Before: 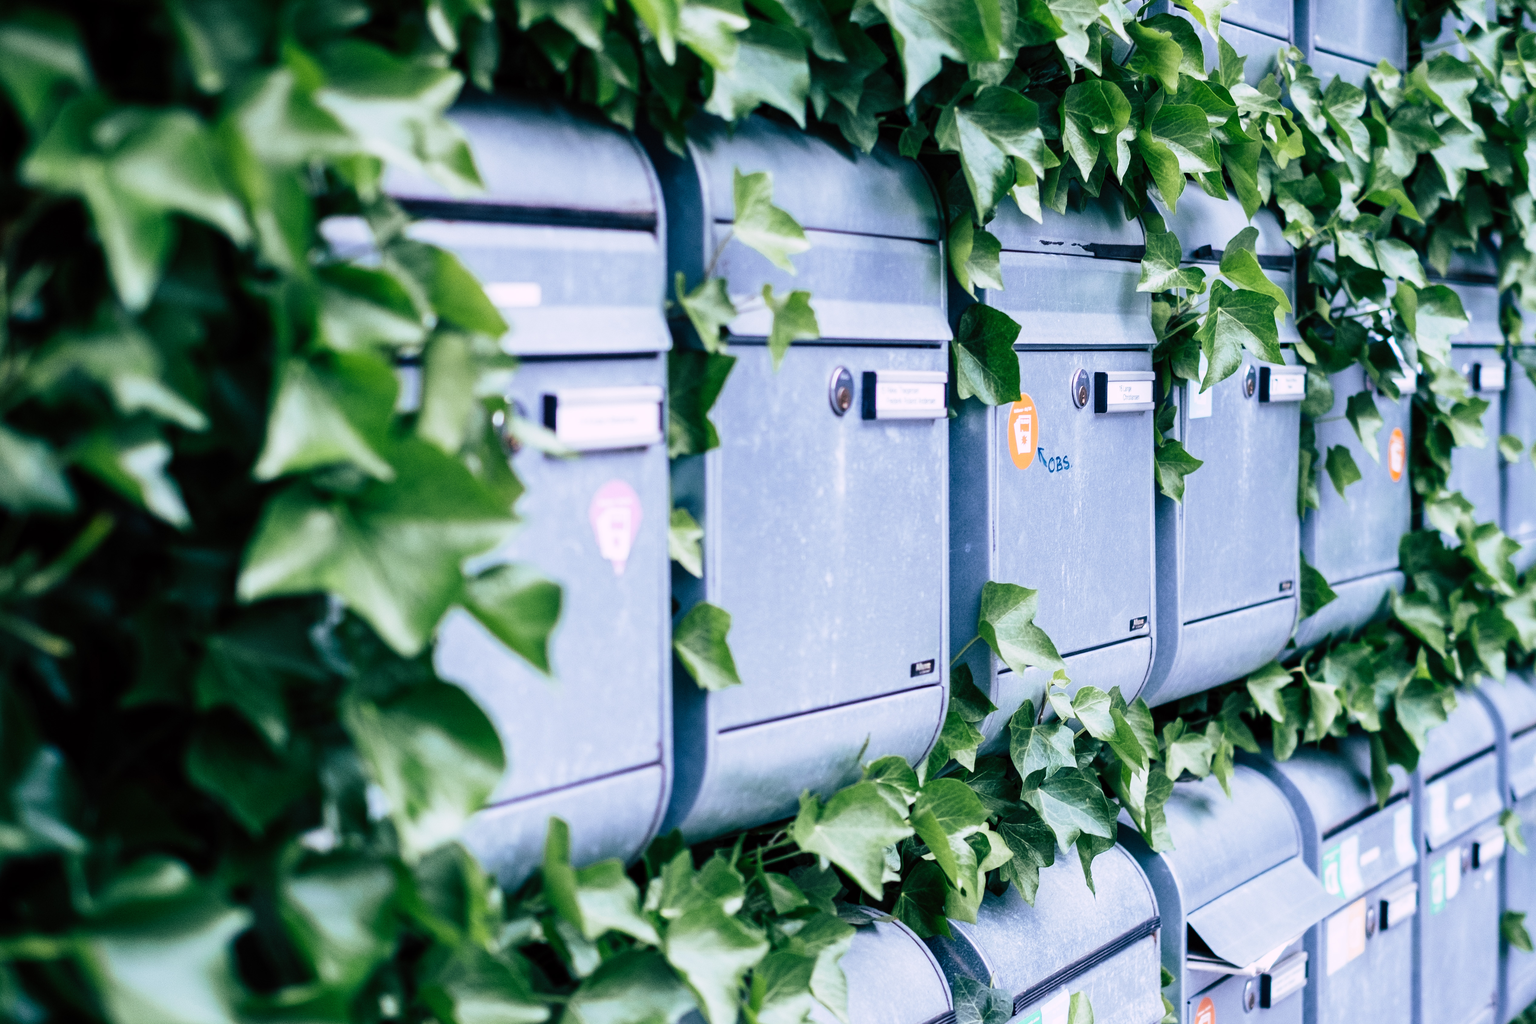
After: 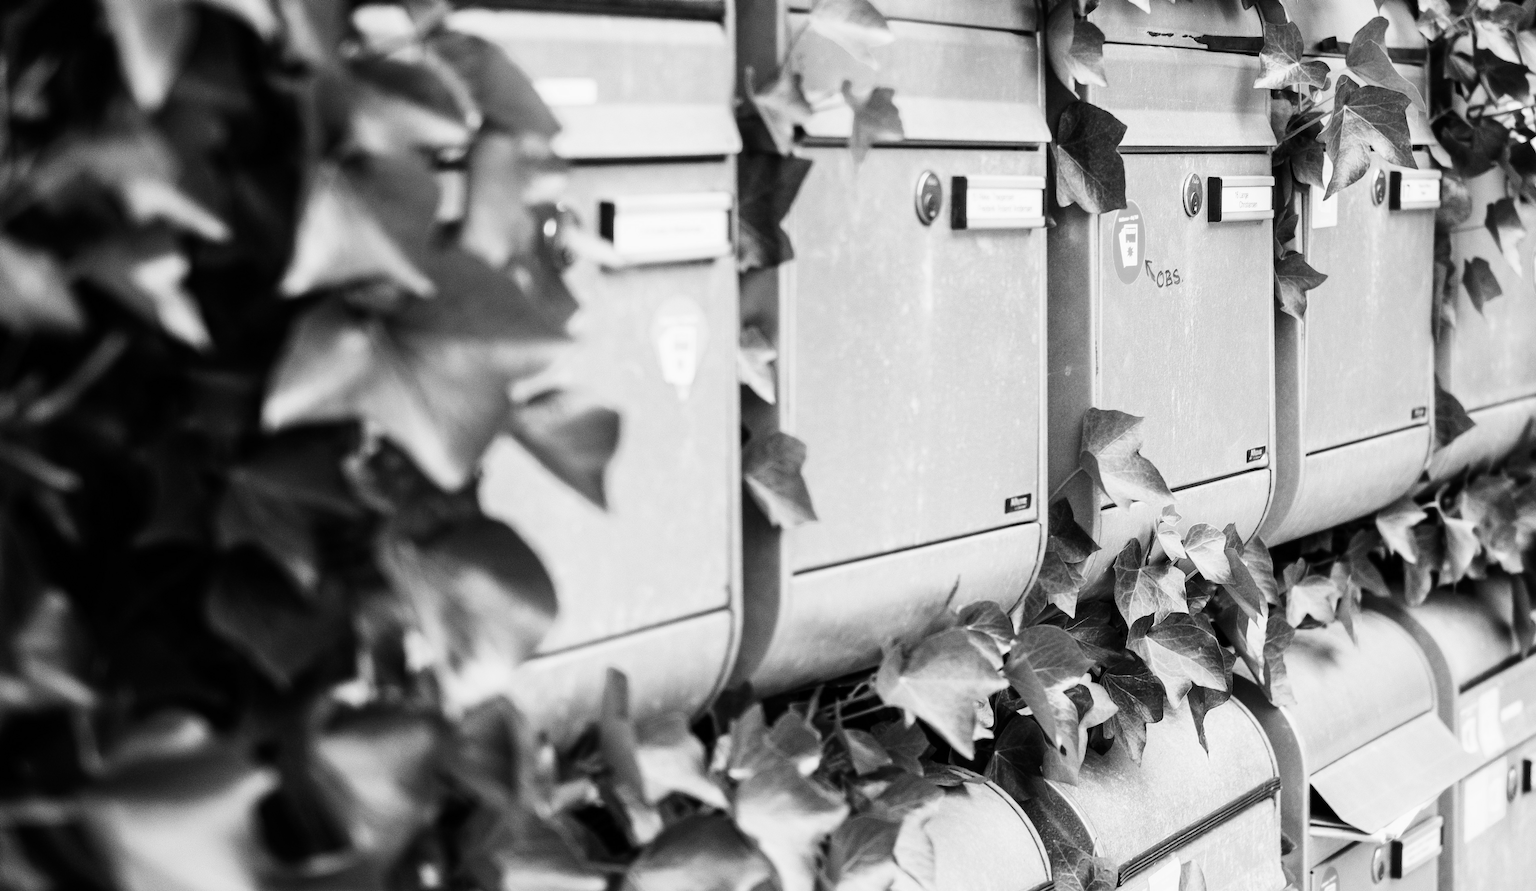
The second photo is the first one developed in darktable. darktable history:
crop: top 20.733%, right 9.342%, bottom 0.288%
levels: gray 50.81%
contrast brightness saturation: contrast 0.104, saturation -0.371
color calibration: output gray [0.21, 0.42, 0.37, 0], illuminant custom, x 0.368, y 0.373, temperature 4343.91 K
